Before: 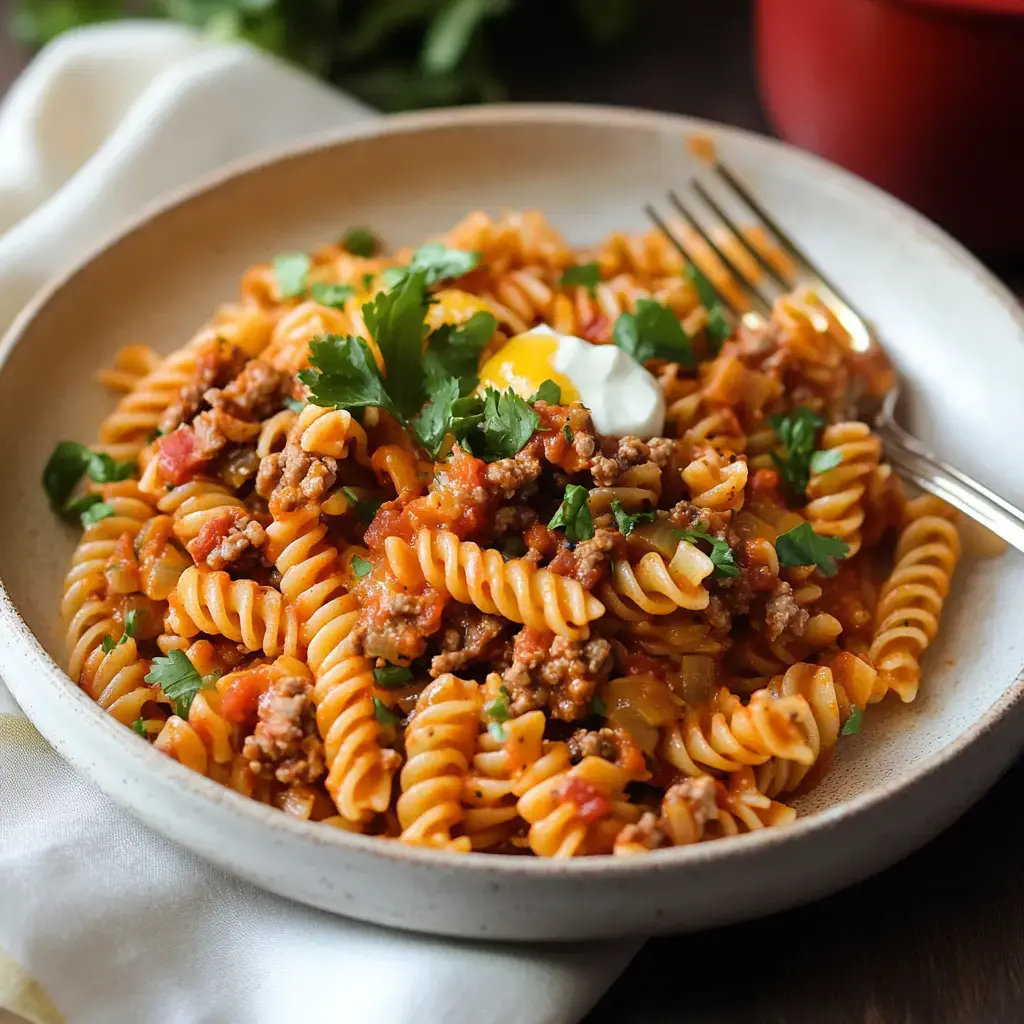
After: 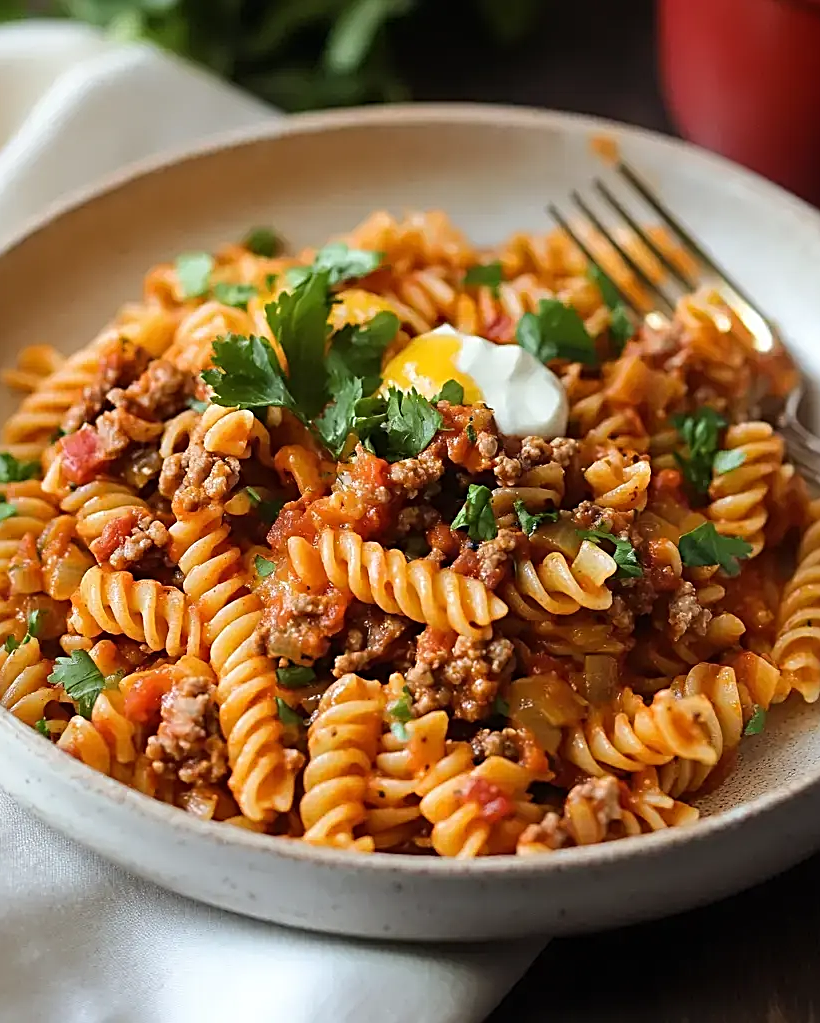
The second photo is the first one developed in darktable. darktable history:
crop and rotate: left 9.549%, right 10.276%
sharpen: radius 2.545, amount 0.634
